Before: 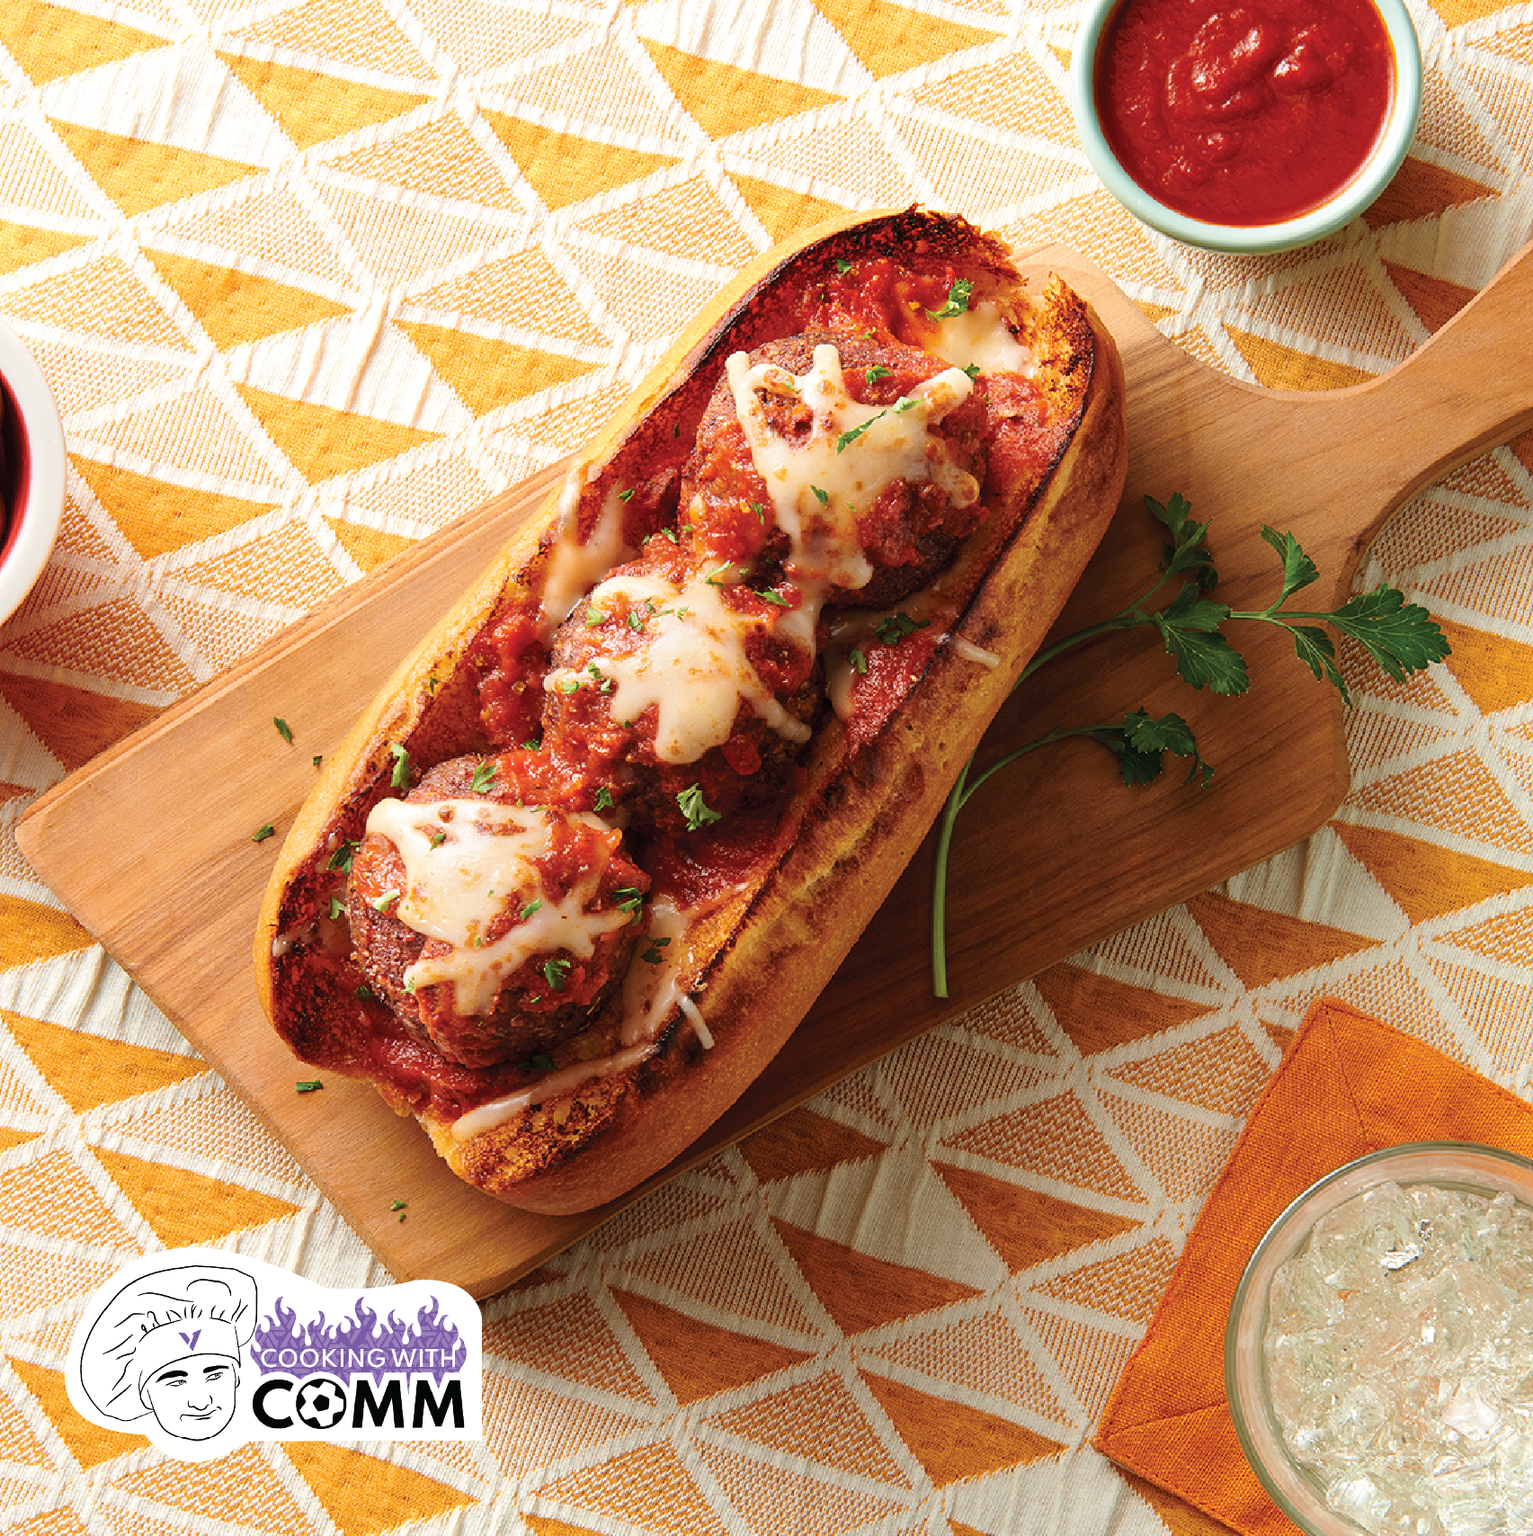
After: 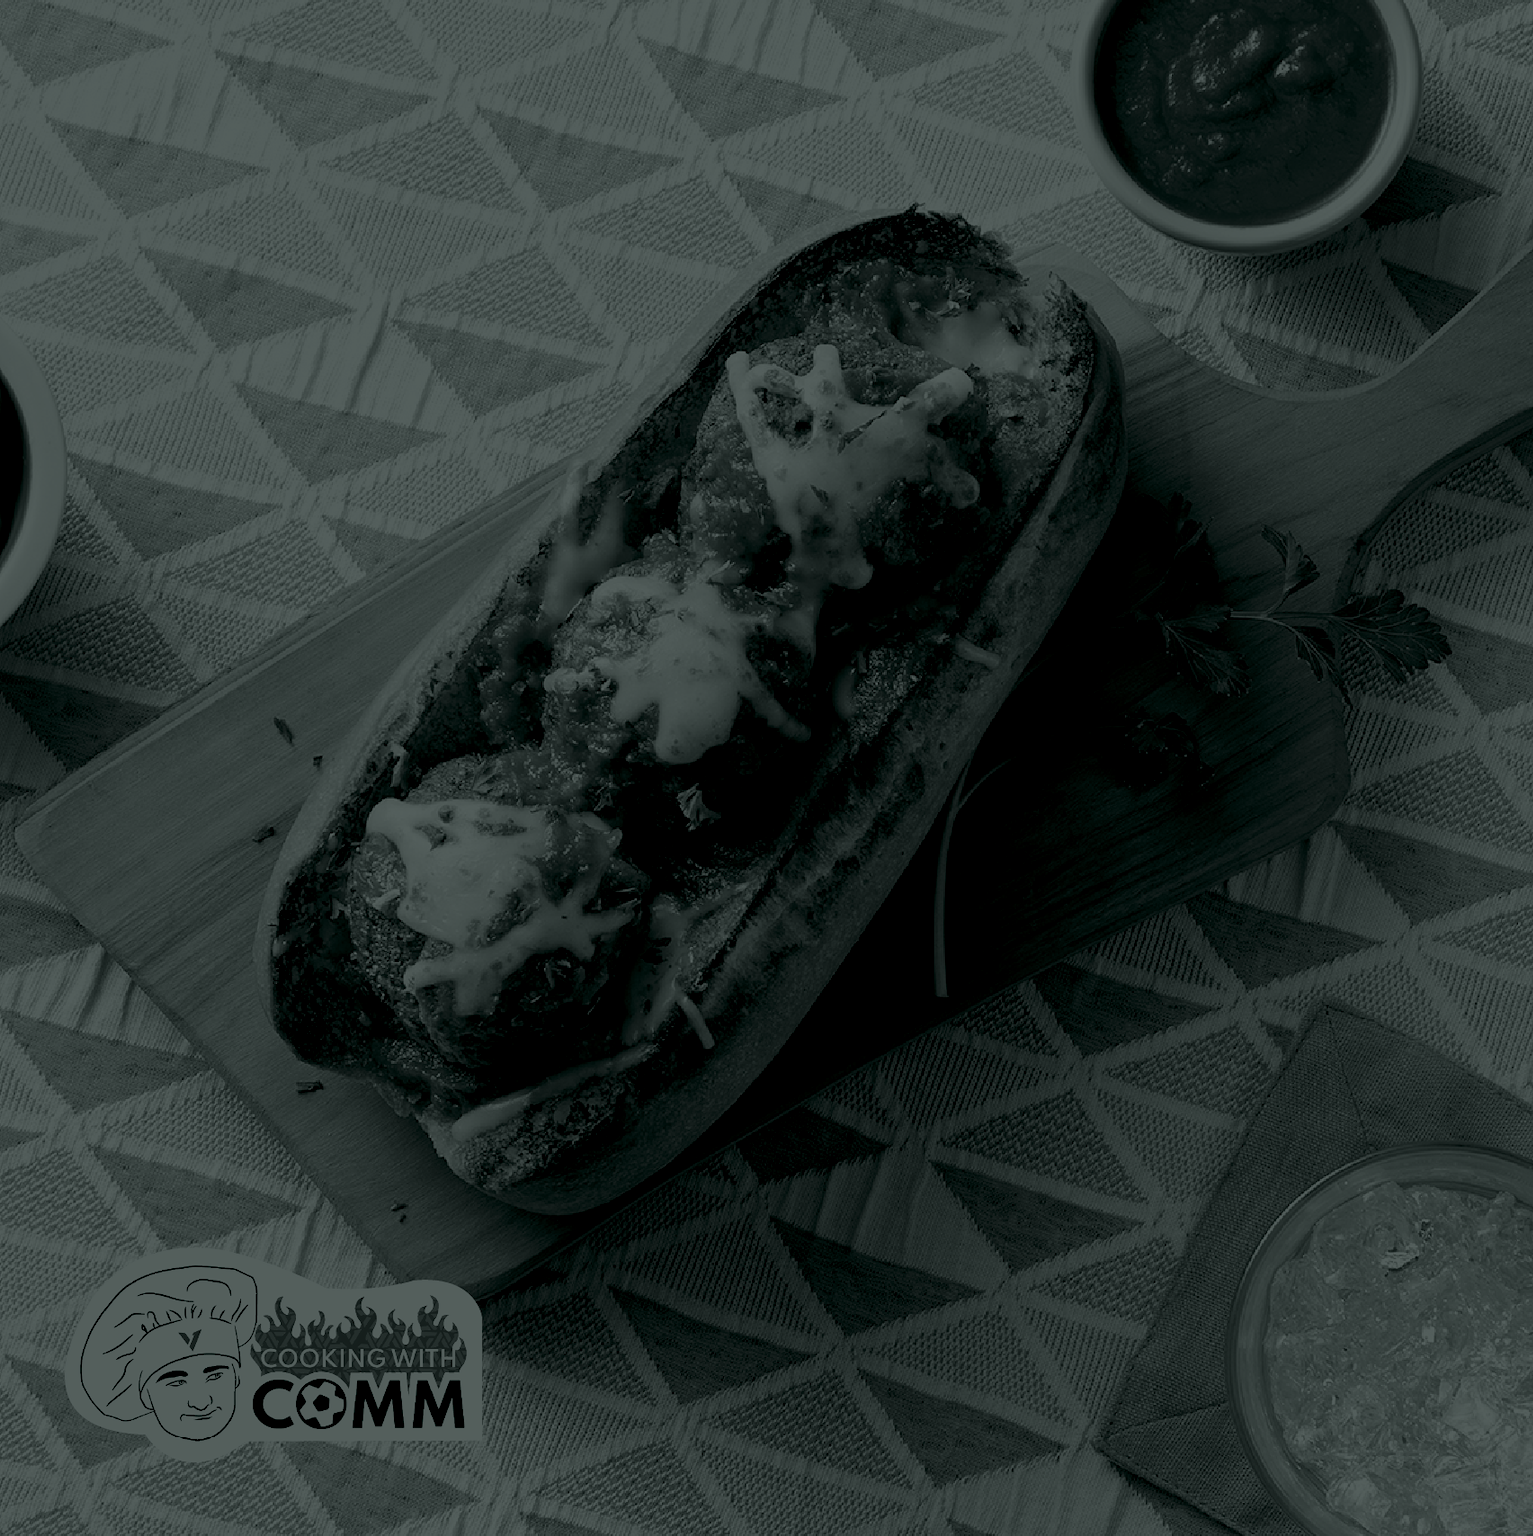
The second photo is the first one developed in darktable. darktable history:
color balance rgb: perceptual saturation grading › global saturation 35%, perceptual saturation grading › highlights -25%, perceptual saturation grading › shadows 25%, global vibrance 10%
color correction: highlights a* -0.482, highlights b* 40, shadows a* 9.8, shadows b* -0.161
colorize: hue 90°, saturation 19%, lightness 1.59%, version 1
